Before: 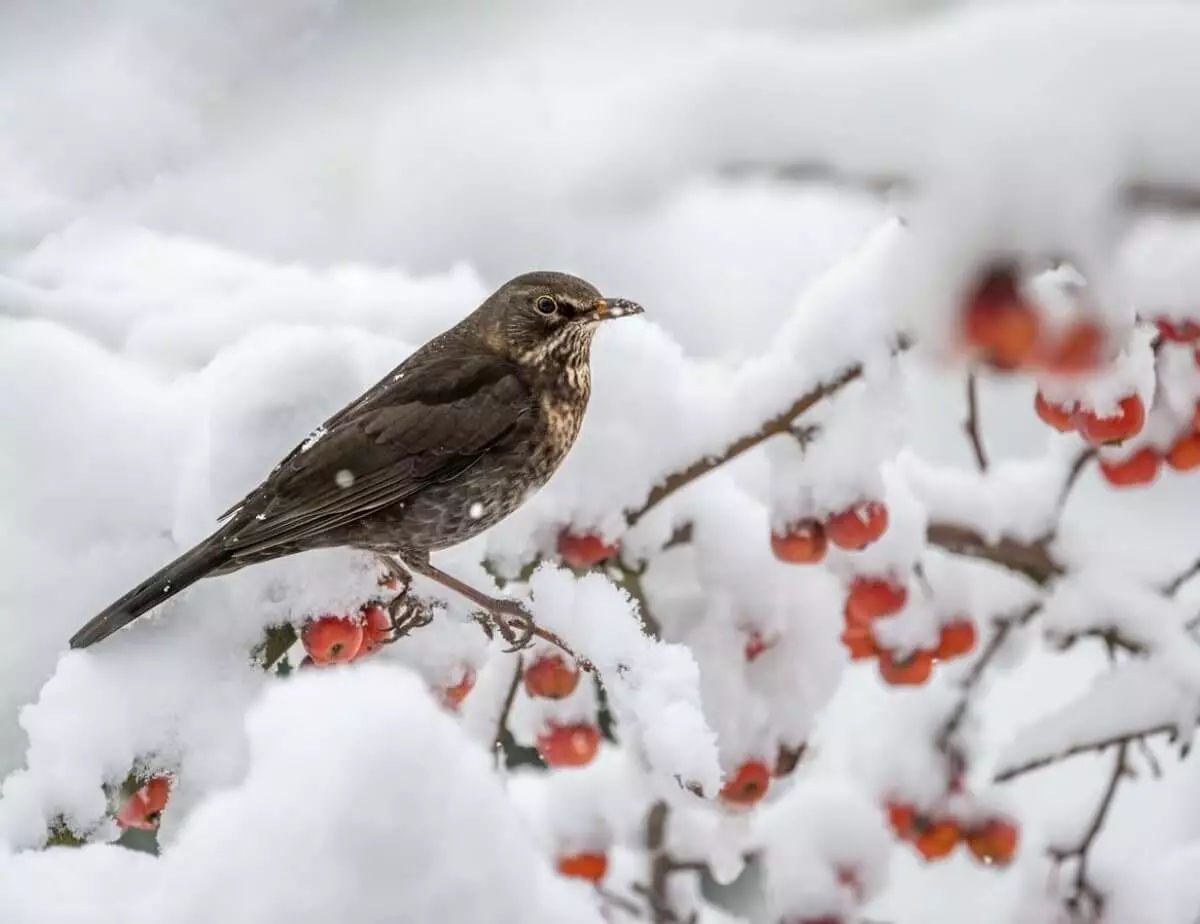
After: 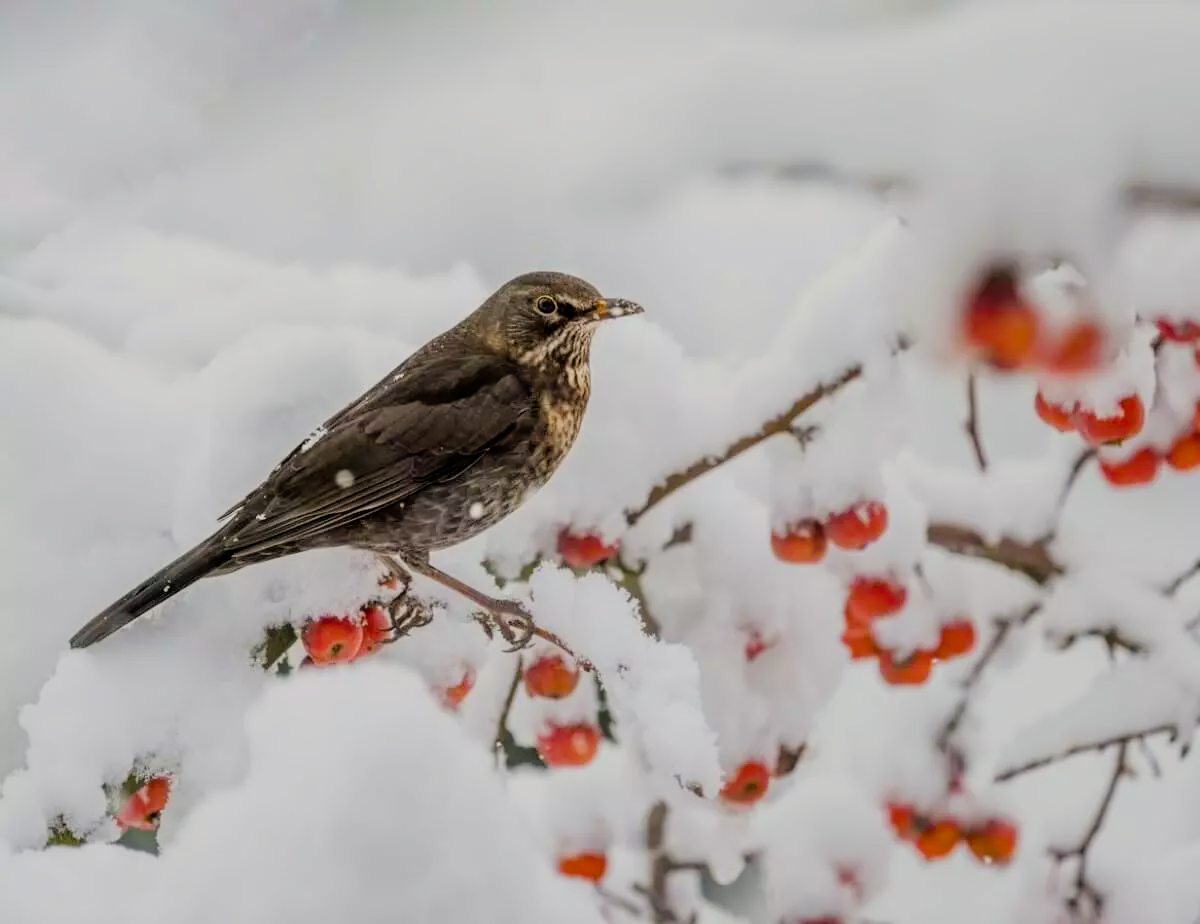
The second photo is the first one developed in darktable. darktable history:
shadows and highlights: shadows 13.42, white point adjustment 1.19, highlights -0.607, soften with gaussian
color balance rgb: perceptual saturation grading › global saturation 24.876%, perceptual brilliance grading › global brilliance 1.68%, perceptual brilliance grading › highlights -3.954%, global vibrance 20%
filmic rgb: black relative exposure -7.65 EV, white relative exposure 4.56 EV, hardness 3.61
color correction: highlights b* 2.9
